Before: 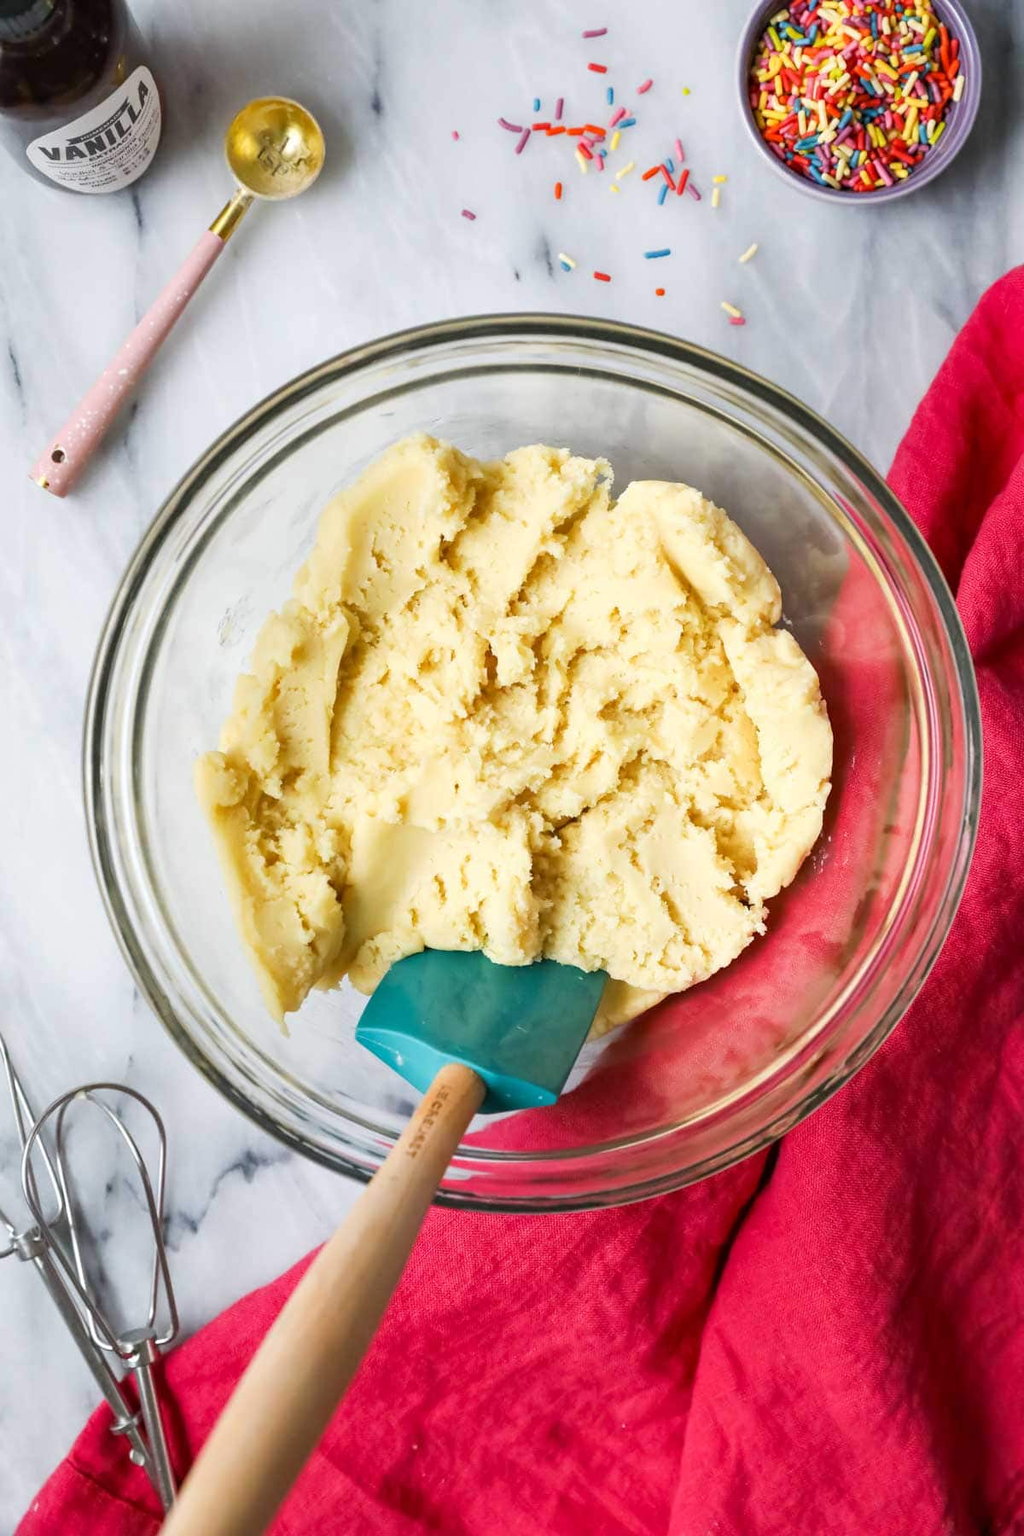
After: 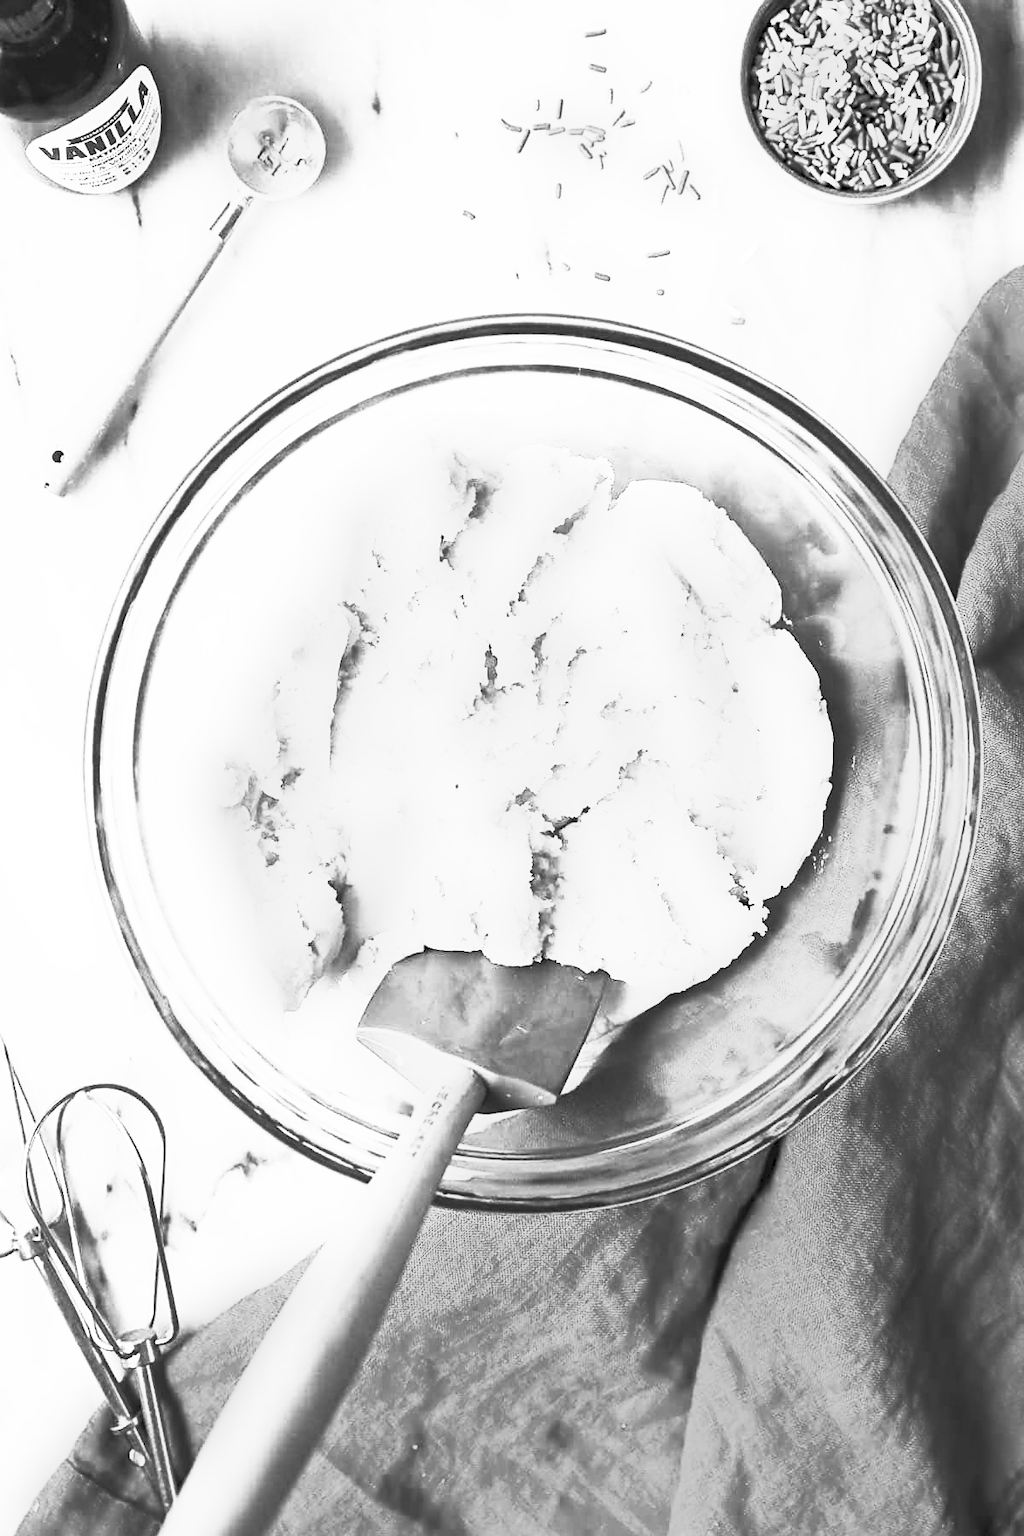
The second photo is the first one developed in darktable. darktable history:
sharpen: on, module defaults
contrast brightness saturation: contrast 1, brightness 1, saturation 1
monochrome: on, module defaults
